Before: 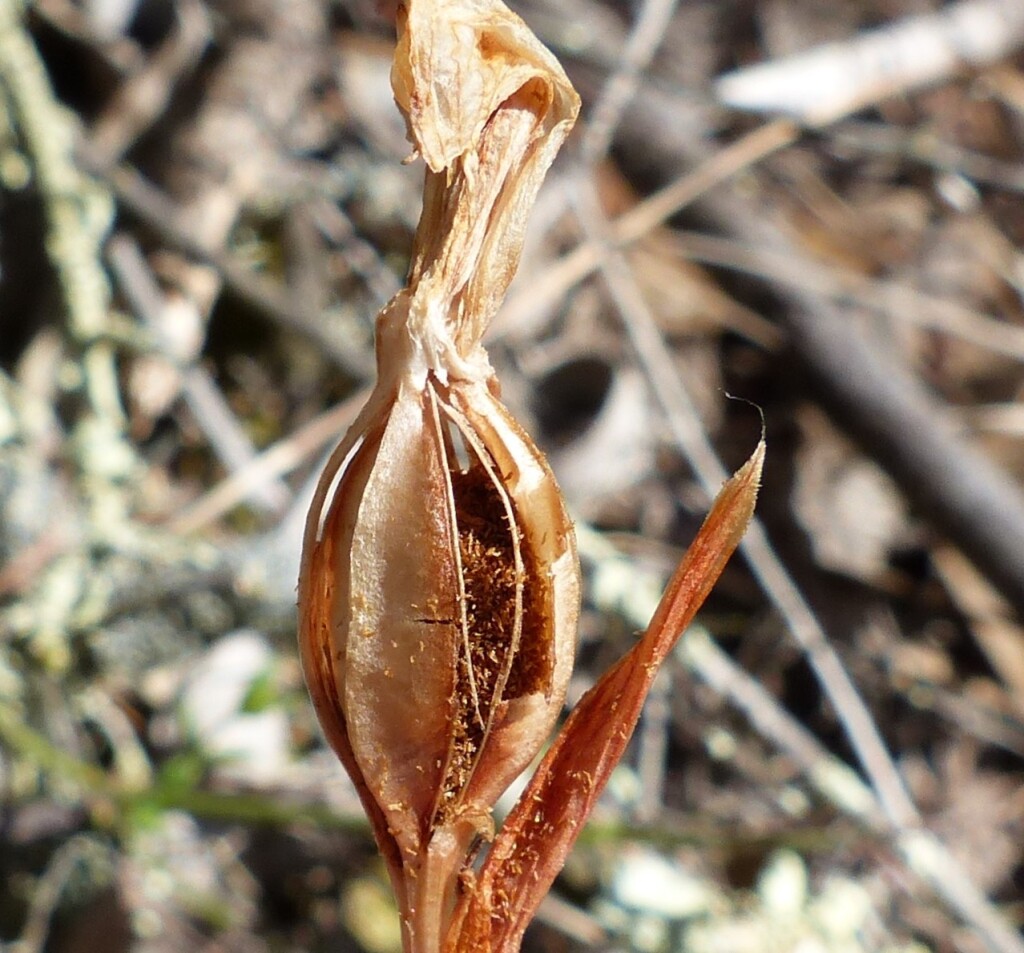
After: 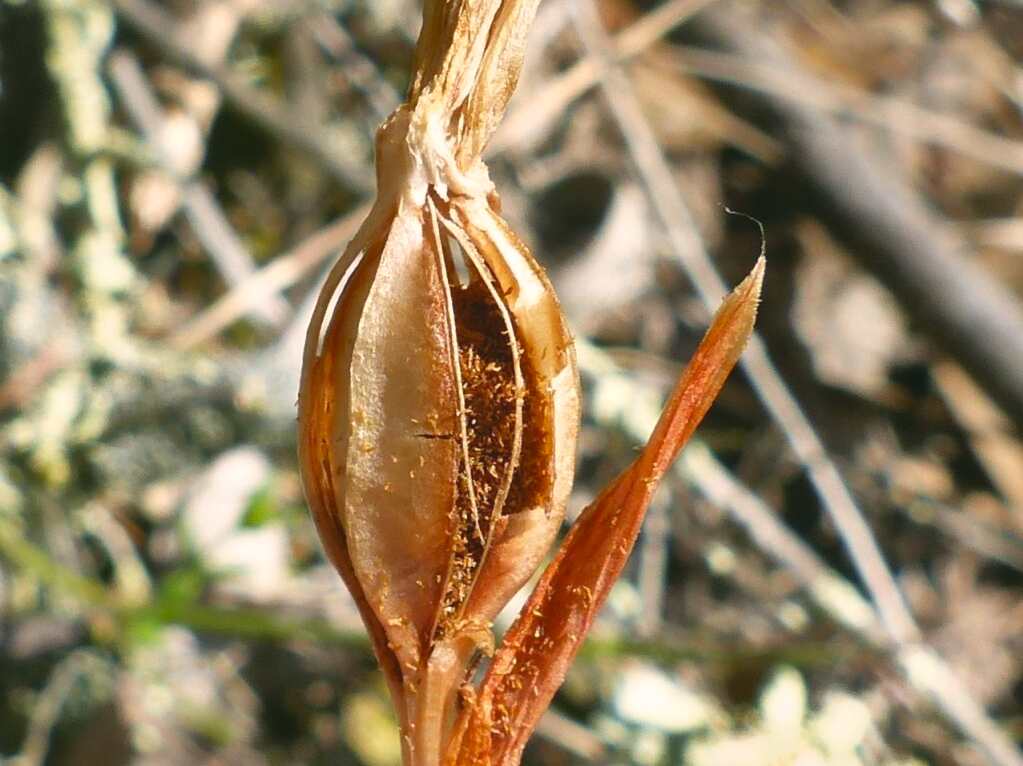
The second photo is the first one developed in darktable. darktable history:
local contrast: highlights 70%, shadows 66%, detail 80%, midtone range 0.319
exposure: black level correction 0.001, exposure 0.499 EV, compensate highlight preservation false
crop and rotate: top 19.594%
shadows and highlights: white point adjustment -3.83, highlights -63.57, soften with gaussian
color correction: highlights a* 4.14, highlights b* 4.92, shadows a* -8.03, shadows b* 4.83
